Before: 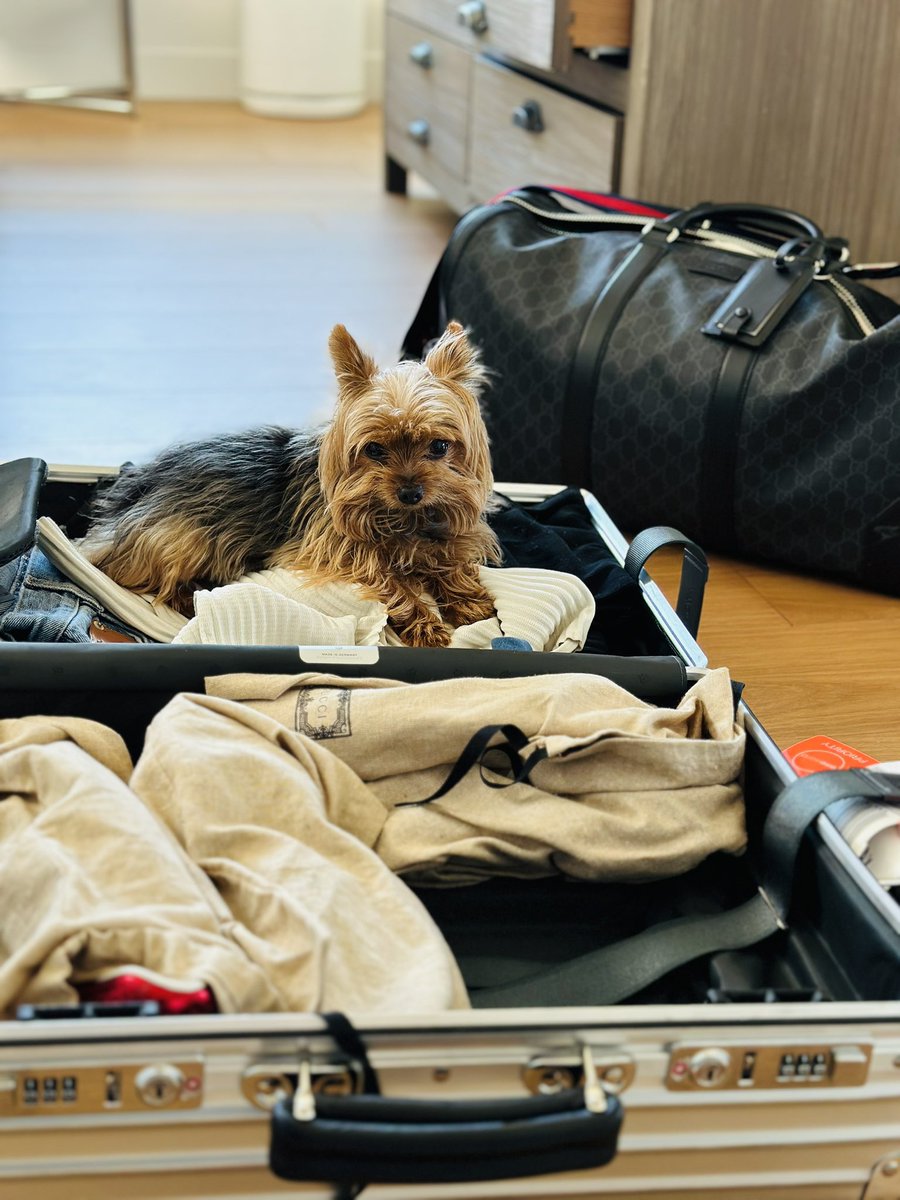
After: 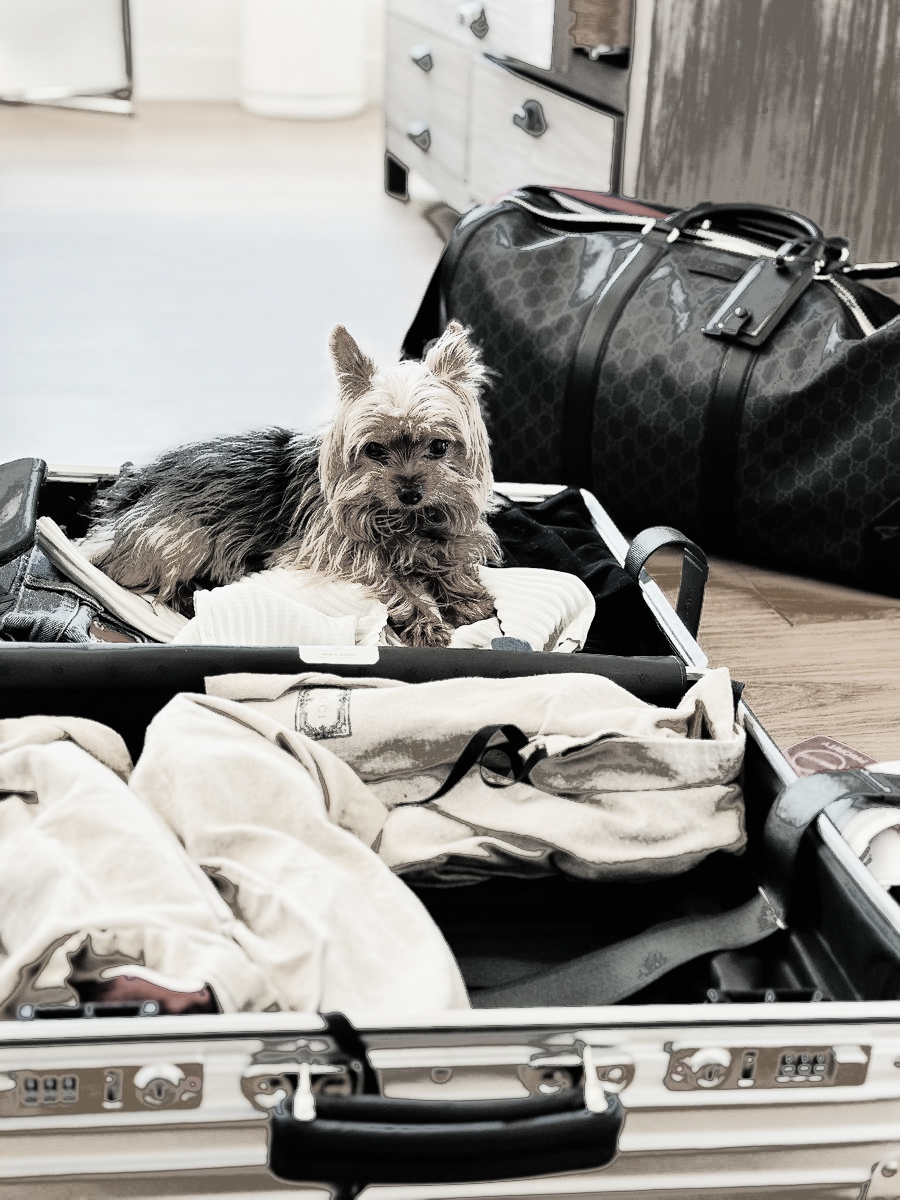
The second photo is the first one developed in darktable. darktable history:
exposure: black level correction -0.005, exposure 1.002 EV, compensate highlight preservation false
color correction: saturation 0.2
fill light: exposure -0.73 EV, center 0.69, width 2.2
filmic rgb: black relative exposure -5 EV, hardness 2.88, contrast 1.3
